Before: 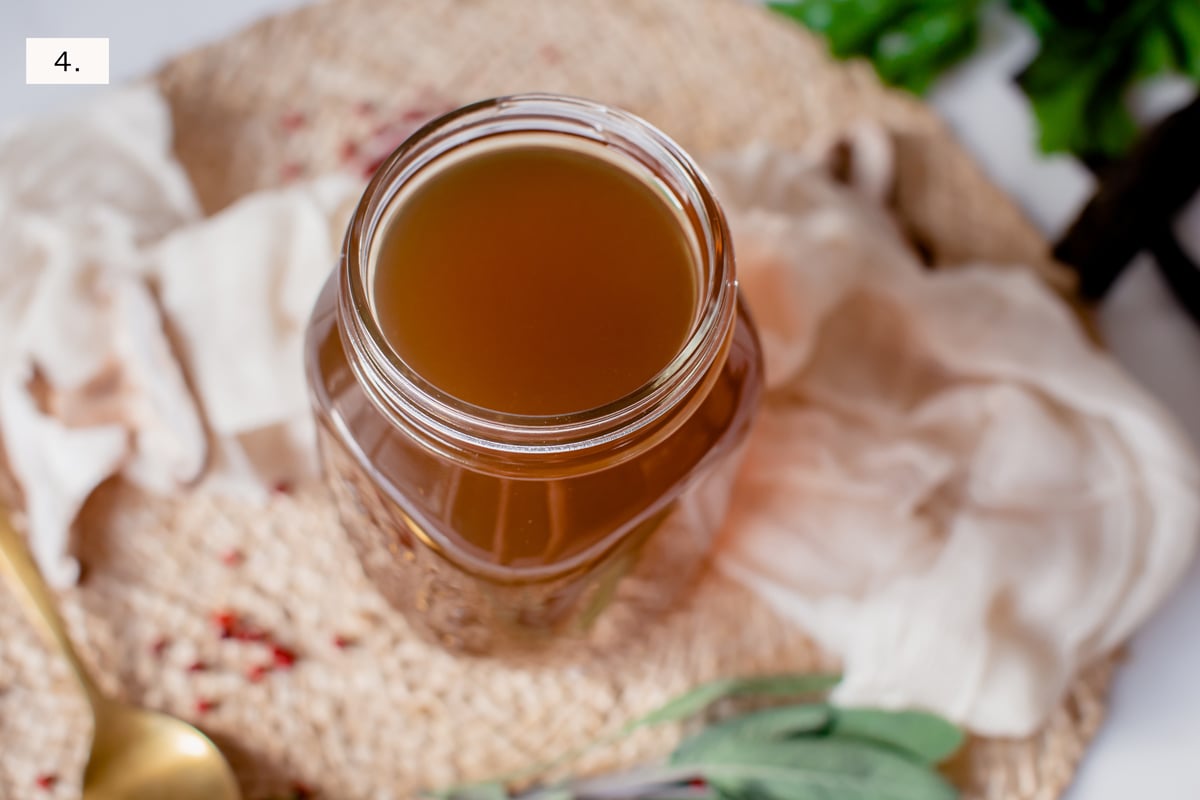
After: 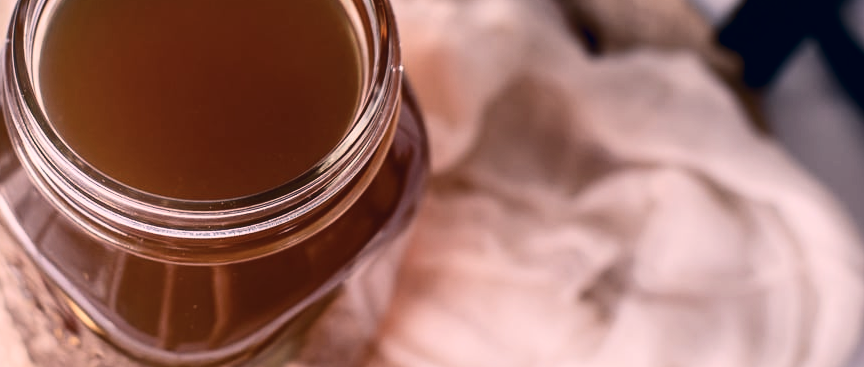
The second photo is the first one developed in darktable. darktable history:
crop and rotate: left 27.938%, top 27.046%, bottom 27.046%
contrast brightness saturation: contrast 0.28
color correction: highlights a* 14.46, highlights b* 5.85, shadows a* -5.53, shadows b* -15.24, saturation 0.85
fill light: on, module defaults
